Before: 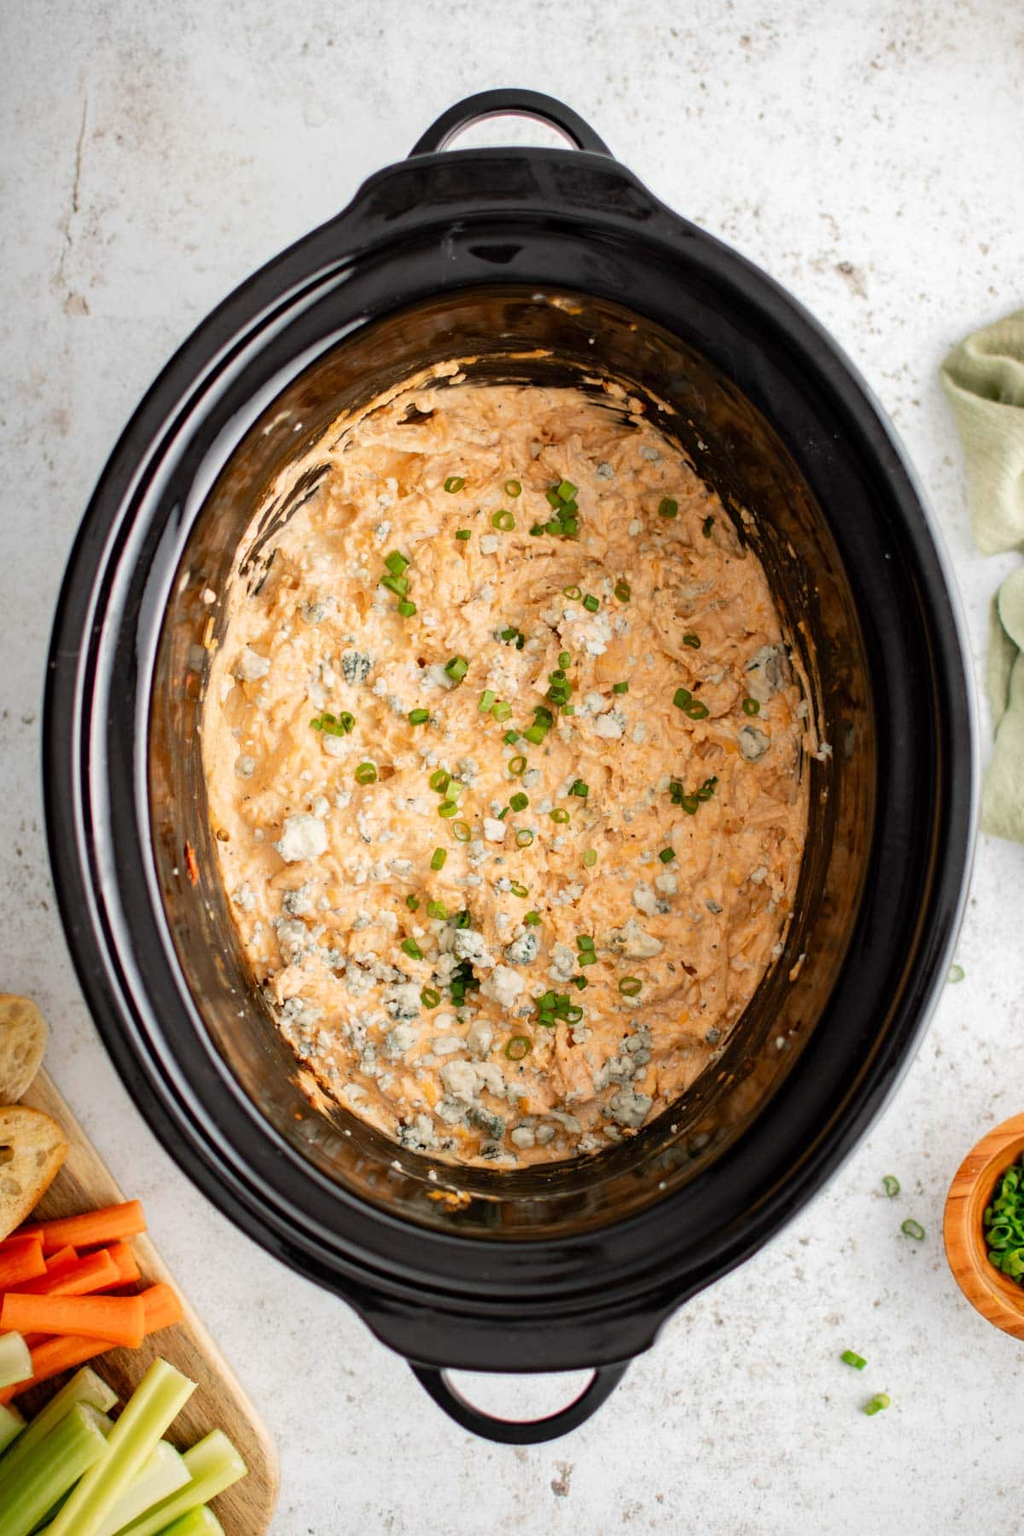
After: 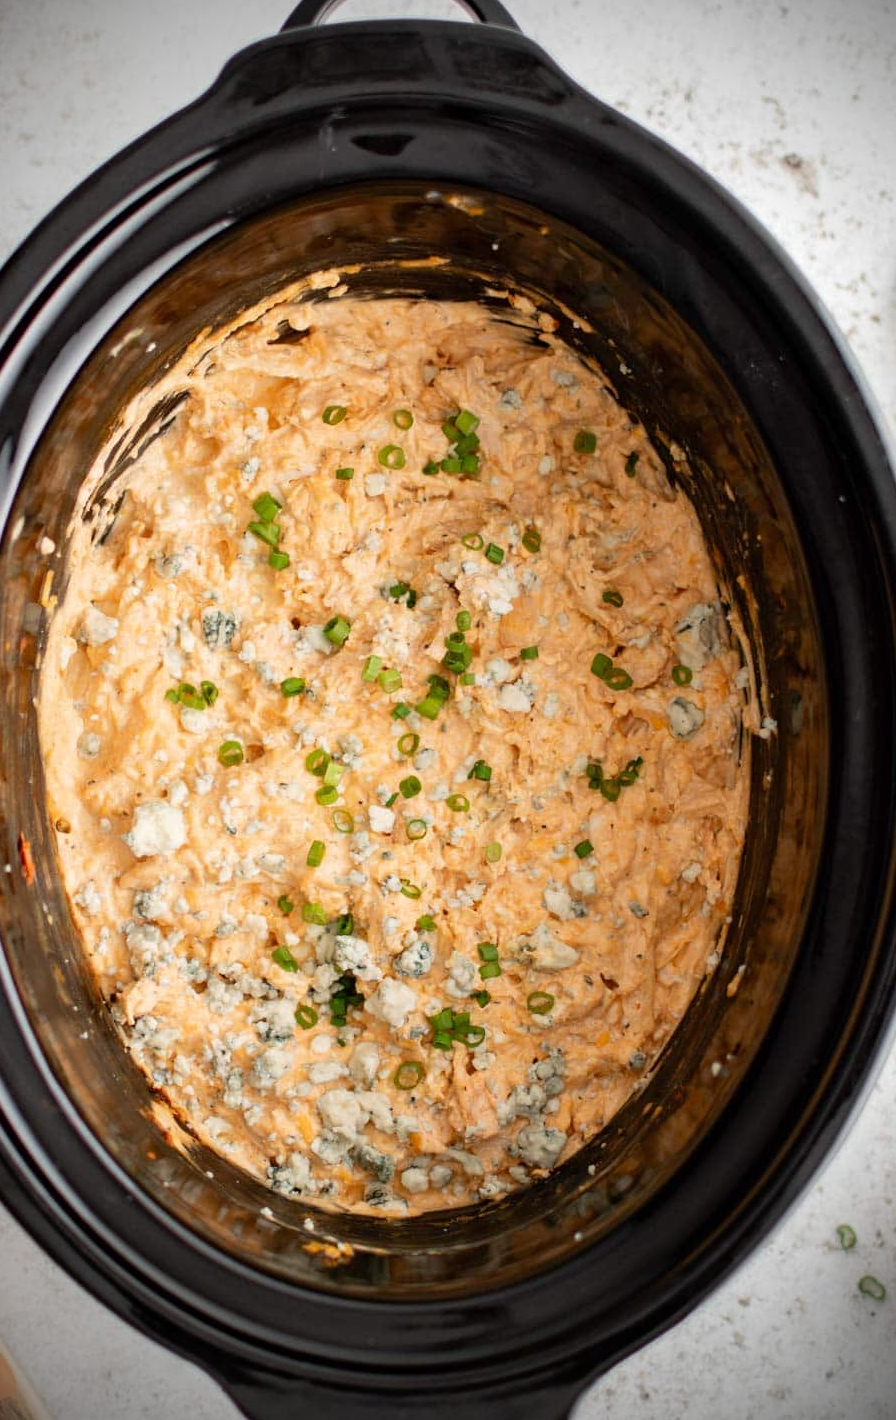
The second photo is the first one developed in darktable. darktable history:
vignetting: fall-off radius 45.96%, brightness -0.877, center (-0.032, -0.036)
crop: left 16.549%, top 8.525%, right 8.737%, bottom 12.583%
